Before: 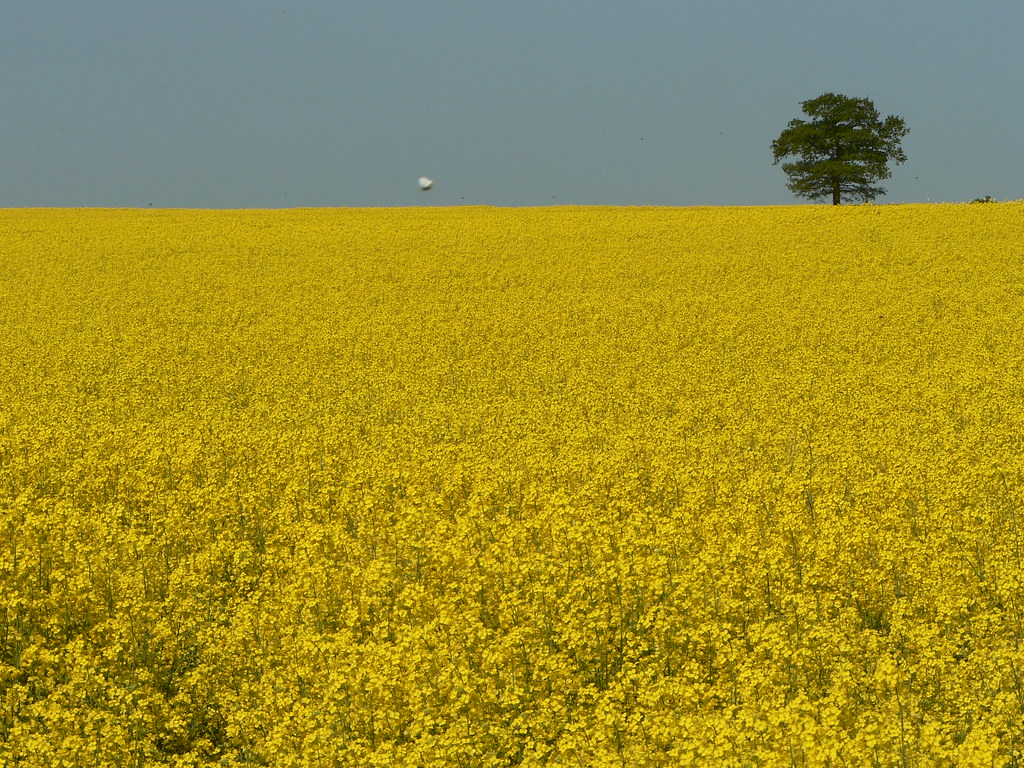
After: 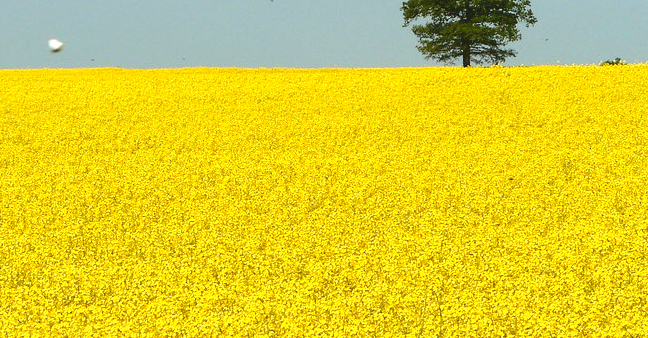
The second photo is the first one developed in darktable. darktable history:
crop: left 36.18%, top 17.992%, right 0.462%, bottom 37.943%
base curve: curves: ch0 [(0, 0) (0.073, 0.04) (0.157, 0.139) (0.492, 0.492) (0.758, 0.758) (1, 1)], preserve colors none
exposure: black level correction -0.005, exposure 1.002 EV, compensate highlight preservation false
